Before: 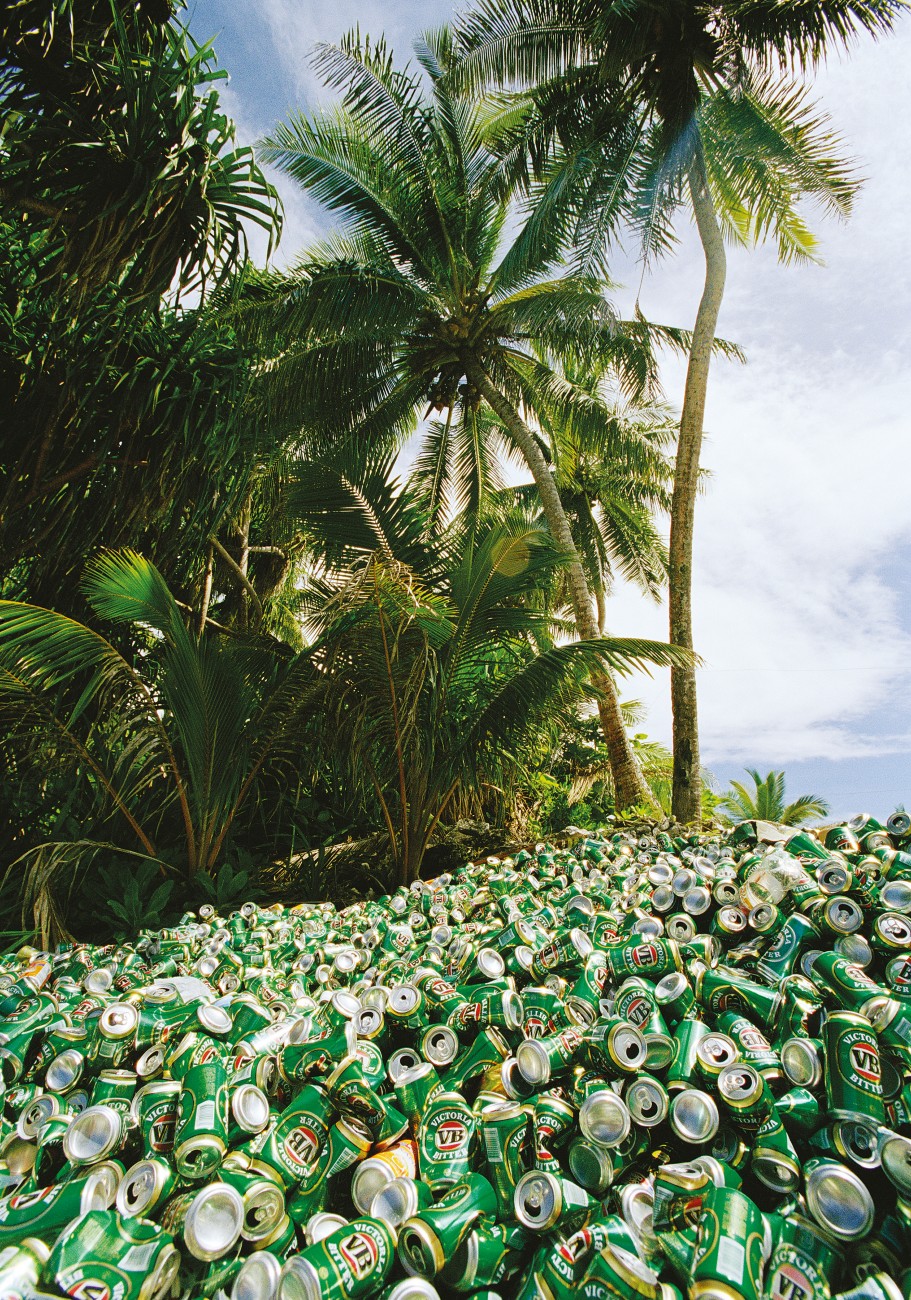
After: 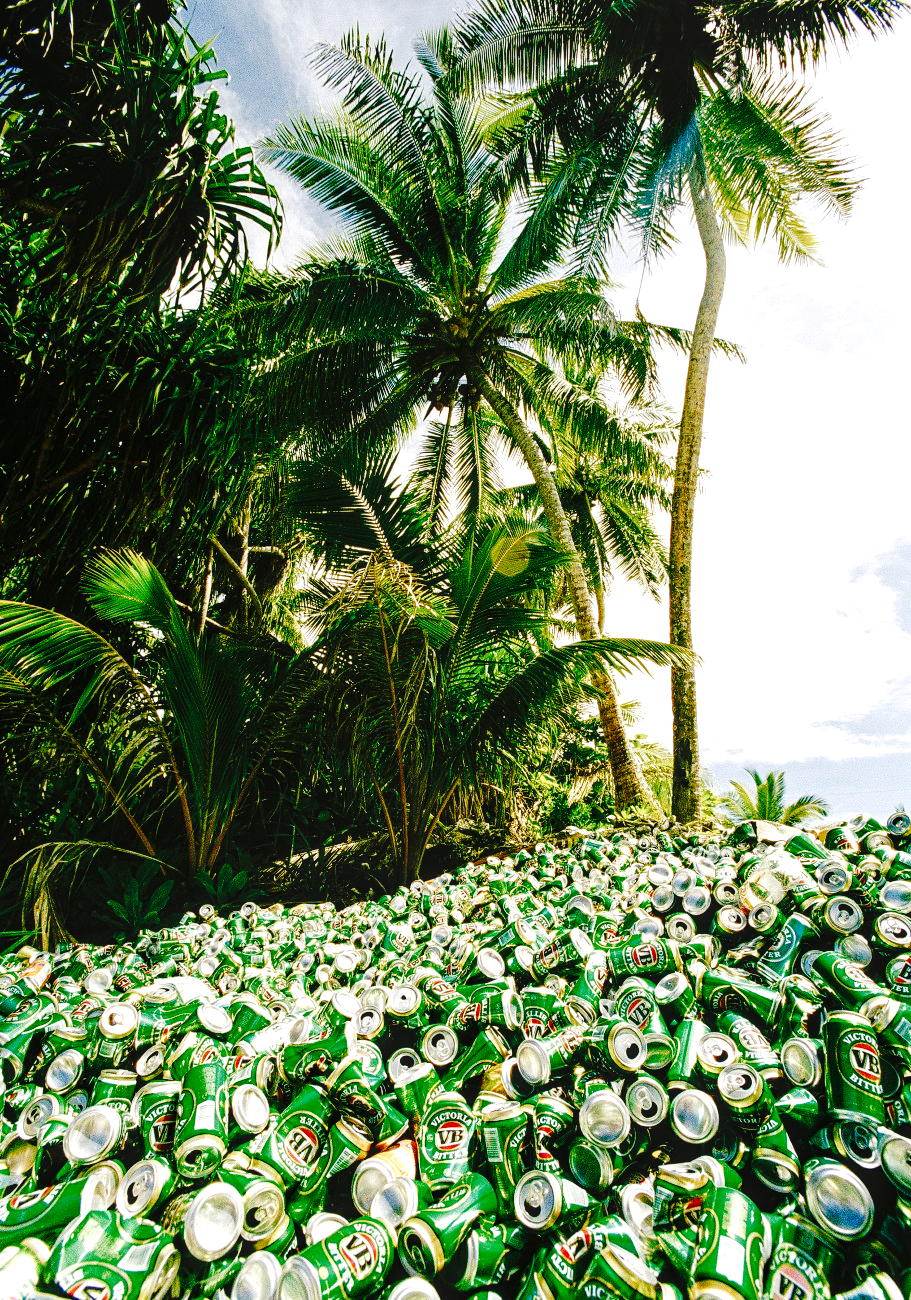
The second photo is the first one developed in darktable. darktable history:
color balance rgb: shadows lift › chroma 2.79%, shadows lift › hue 190.66°, power › hue 171.85°, highlights gain › chroma 2.16%, highlights gain › hue 75.26°, global offset › luminance -0.51%, perceptual saturation grading › highlights -33.8%, perceptual saturation grading › mid-tones 14.98%, perceptual saturation grading › shadows 48.43%, perceptual brilliance grading › highlights 15.68%, perceptual brilliance grading › mid-tones 6.62%, perceptual brilliance grading › shadows -14.98%, global vibrance 11.32%, contrast 5.05%
local contrast: on, module defaults
tone curve: curves: ch0 [(0, 0) (0.003, 0.002) (0.011, 0.007) (0.025, 0.014) (0.044, 0.023) (0.069, 0.033) (0.1, 0.052) (0.136, 0.081) (0.177, 0.134) (0.224, 0.205) (0.277, 0.296) (0.335, 0.401) (0.399, 0.501) (0.468, 0.589) (0.543, 0.658) (0.623, 0.738) (0.709, 0.804) (0.801, 0.871) (0.898, 0.93) (1, 1)], preserve colors none
